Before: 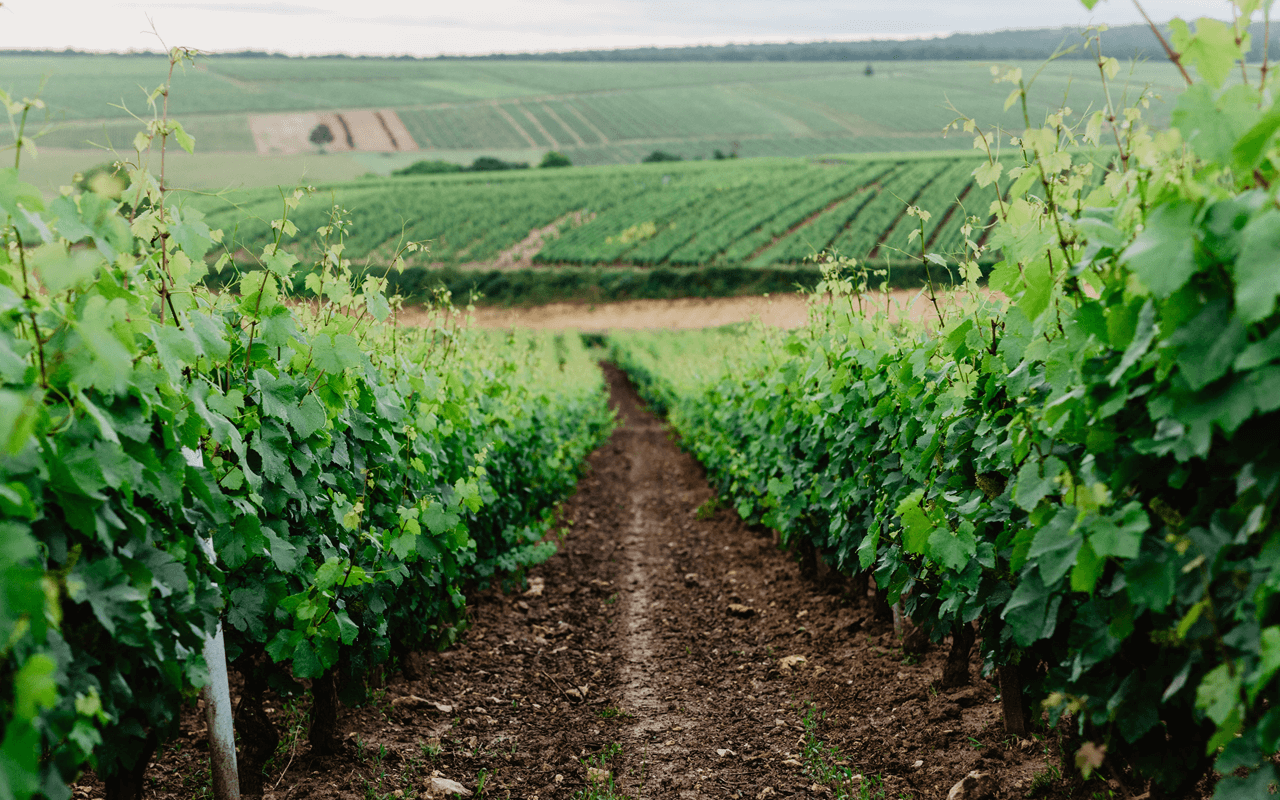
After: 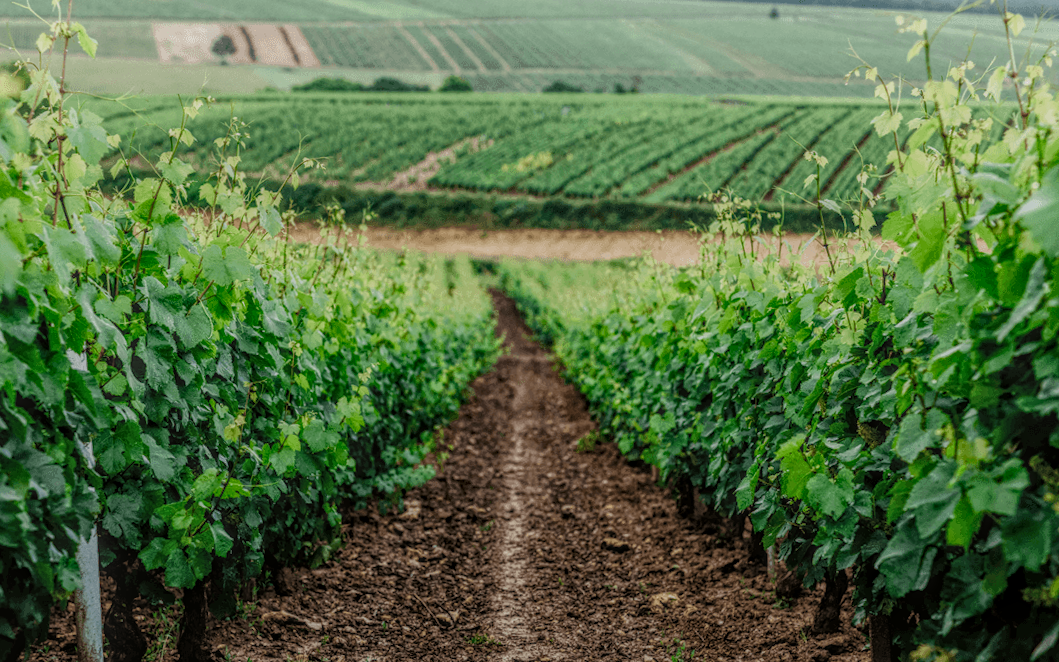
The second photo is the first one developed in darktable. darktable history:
crop and rotate: angle -3.27°, left 5.211%, top 5.211%, right 4.607%, bottom 4.607%
white balance: emerald 1
local contrast: highlights 20%, shadows 30%, detail 200%, midtone range 0.2
